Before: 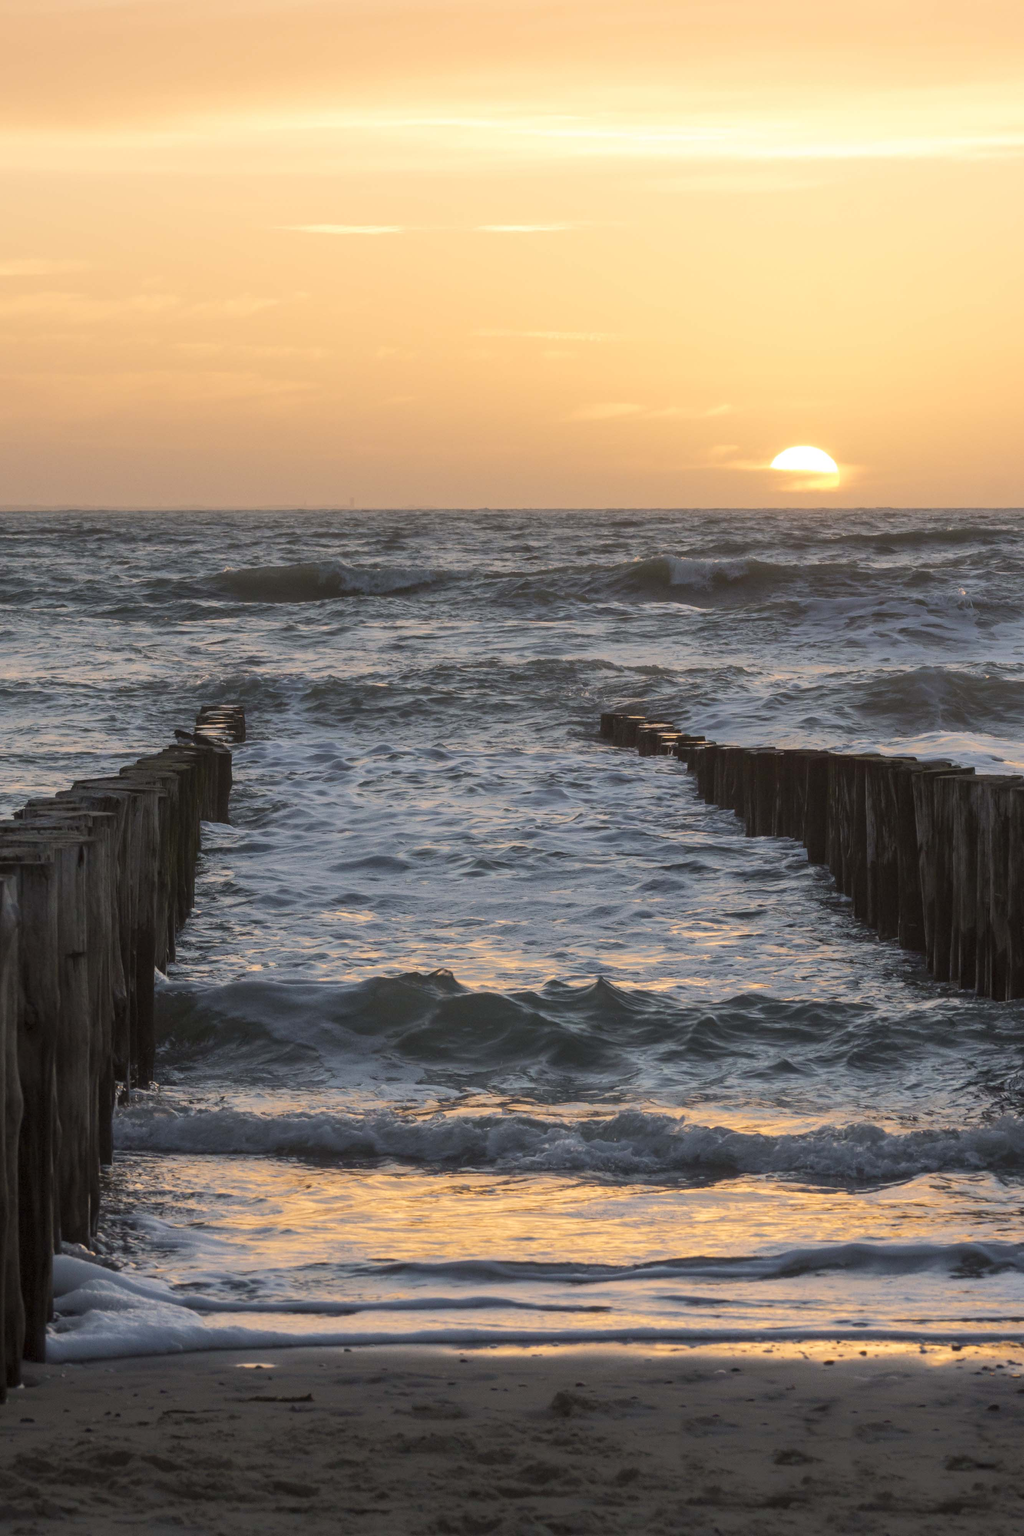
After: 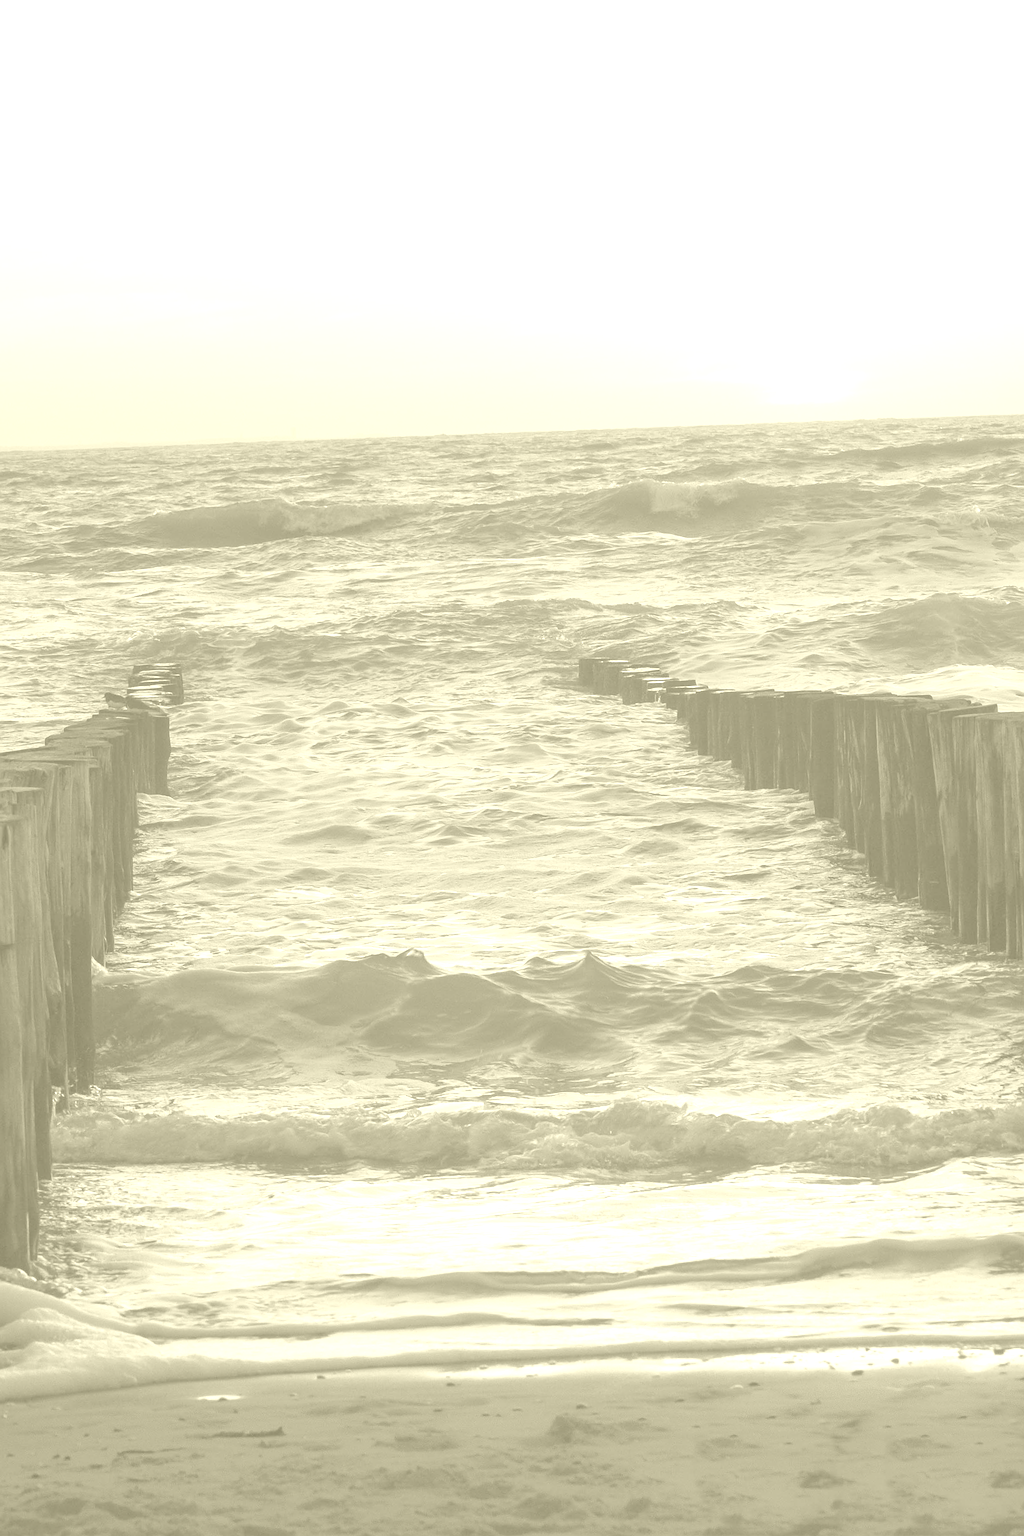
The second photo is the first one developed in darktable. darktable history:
colorize: hue 43.2°, saturation 40%, version 1
exposure: exposure 1 EV, compensate highlight preservation false
crop and rotate: angle 1.96°, left 5.673%, top 5.673%
sharpen: on, module defaults
